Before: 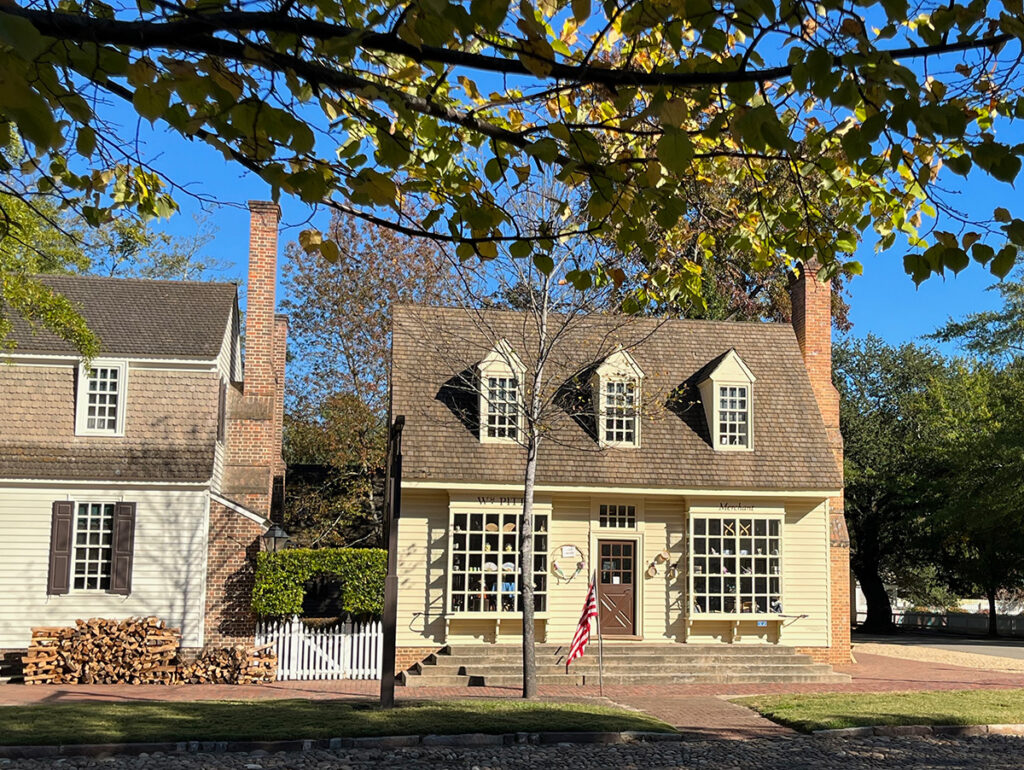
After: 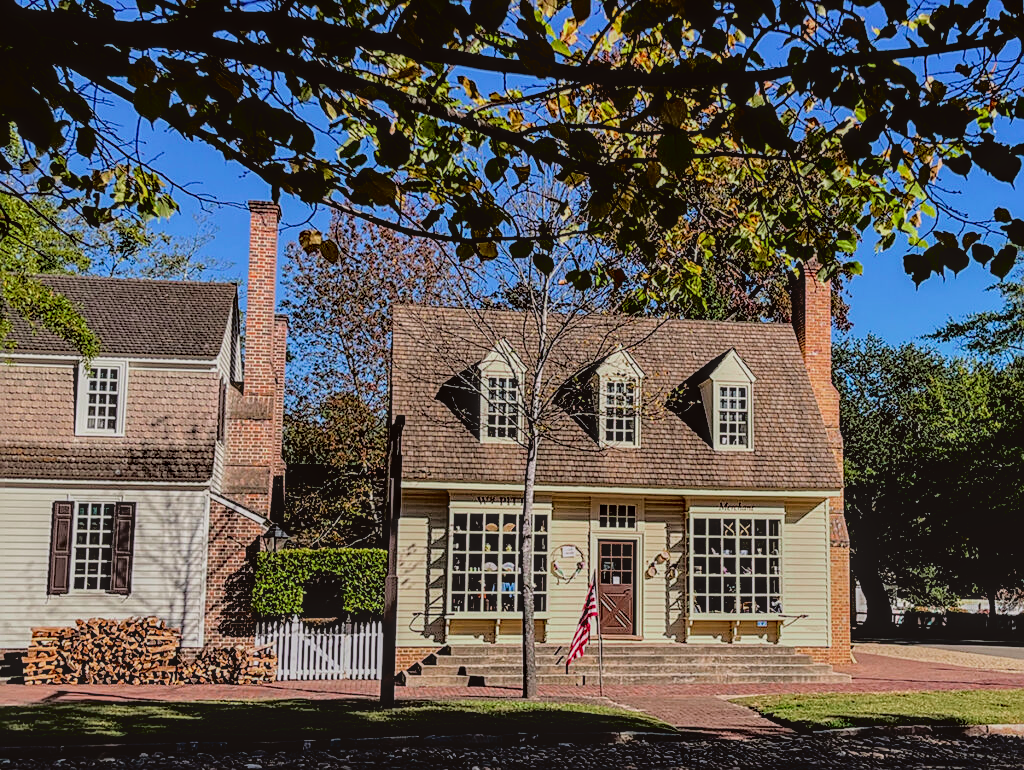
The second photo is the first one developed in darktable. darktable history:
white balance: red 0.984, blue 1.059
sharpen: on, module defaults
filmic rgb: black relative exposure -3.86 EV, white relative exposure 3.48 EV, hardness 2.63, contrast 1.103
tone curve: curves: ch0 [(0, 0.013) (0.181, 0.074) (0.337, 0.304) (0.498, 0.485) (0.78, 0.742) (0.993, 0.954)]; ch1 [(0, 0) (0.294, 0.184) (0.359, 0.34) (0.362, 0.35) (0.43, 0.41) (0.469, 0.463) (0.495, 0.502) (0.54, 0.563) (0.612, 0.641) (1, 1)]; ch2 [(0, 0) (0.44, 0.437) (0.495, 0.502) (0.524, 0.534) (0.557, 0.56) (0.634, 0.654) (0.728, 0.722) (1, 1)], color space Lab, independent channels, preserve colors none
local contrast: highlights 0%, shadows 0%, detail 133%
